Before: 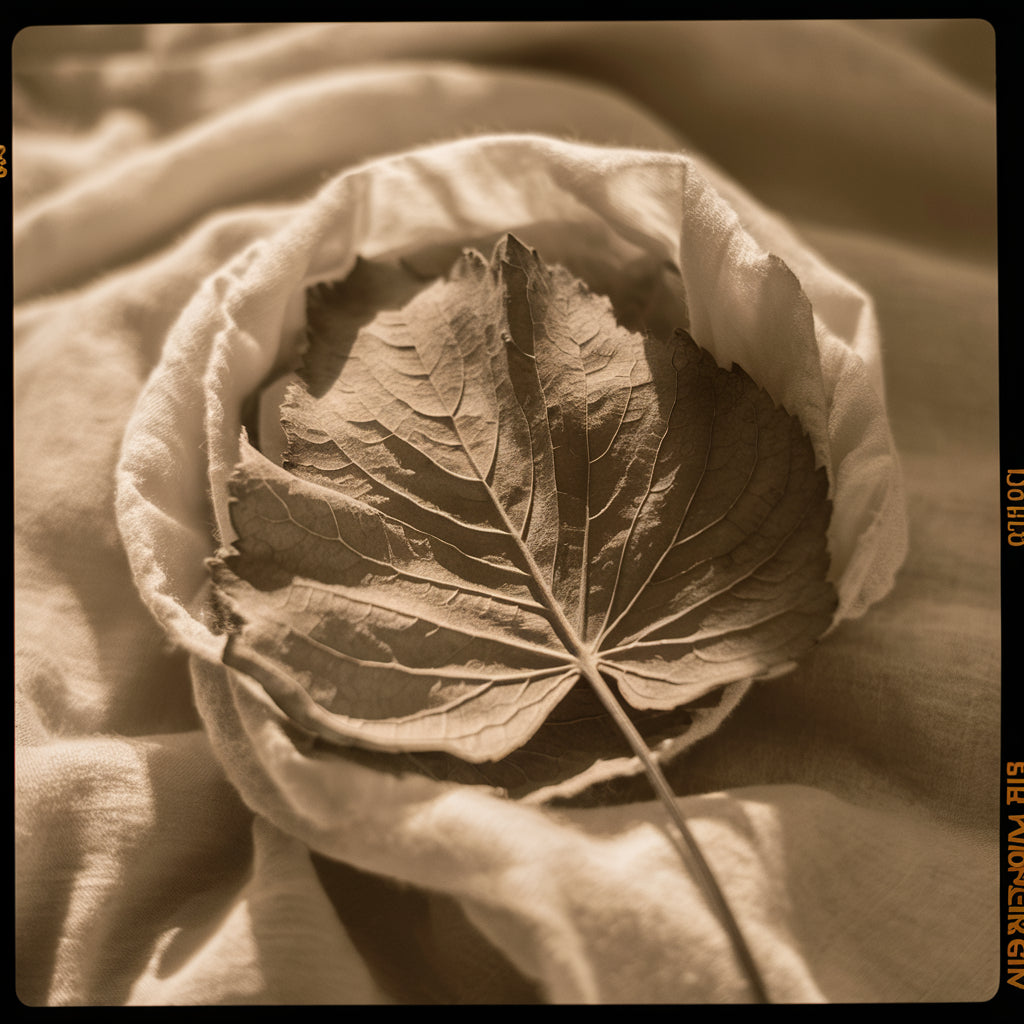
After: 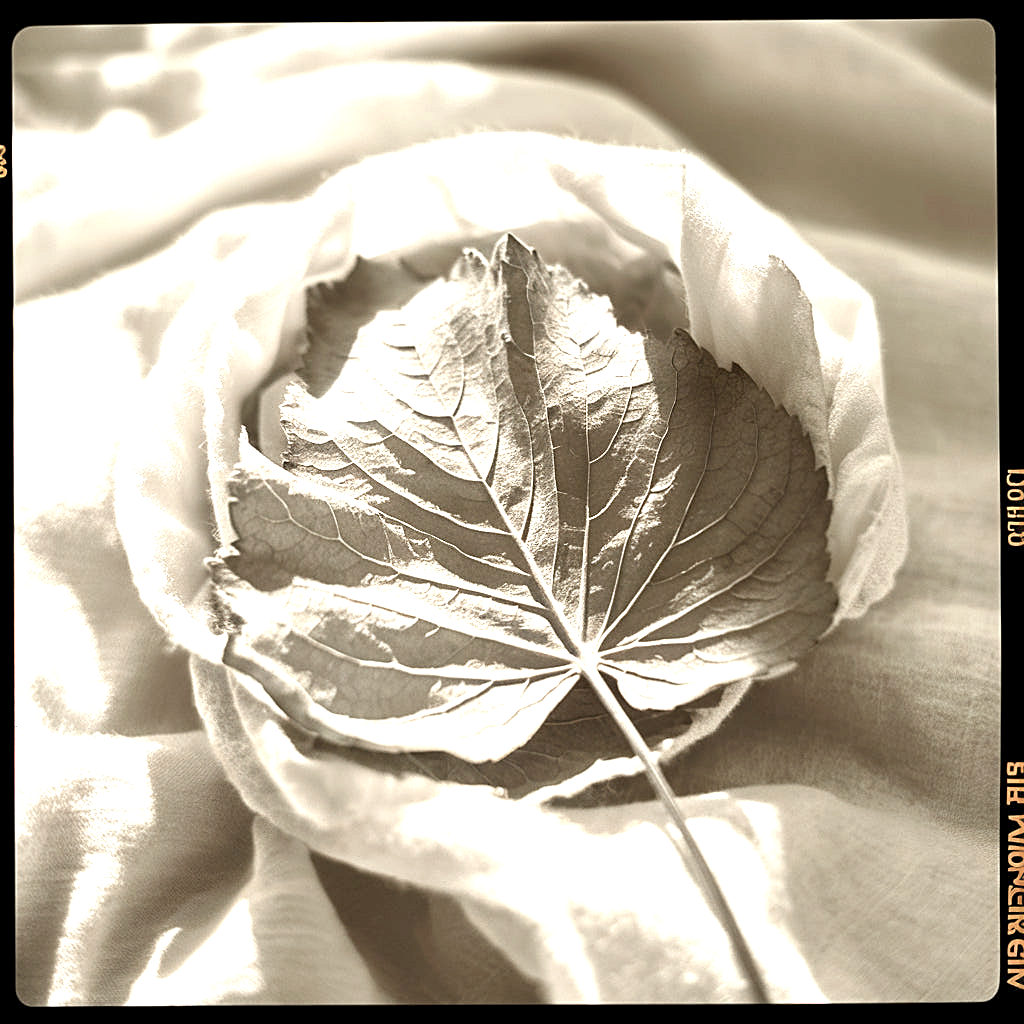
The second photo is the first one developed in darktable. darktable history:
sharpen: on, module defaults
color correction: highlights a* -12.64, highlights b* -18.1, saturation 0.7
exposure: black level correction 0.001, exposure 1.84 EV, compensate highlight preservation false
